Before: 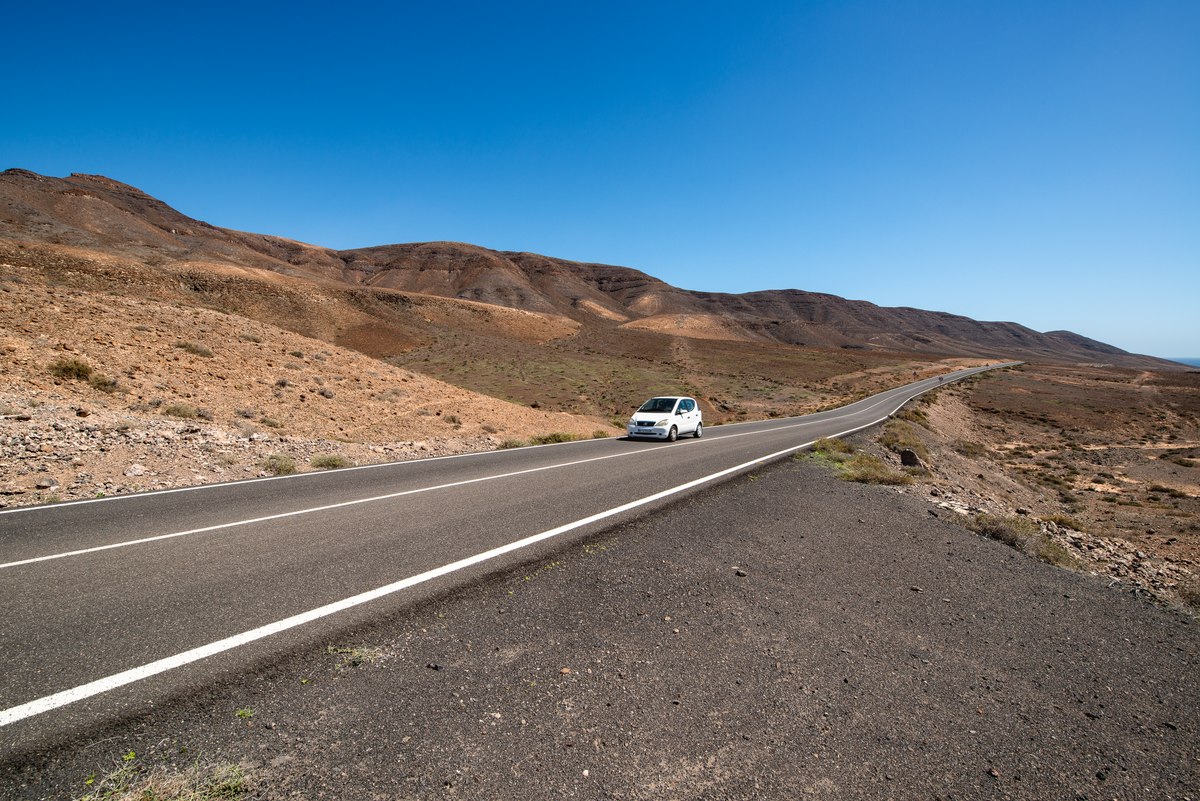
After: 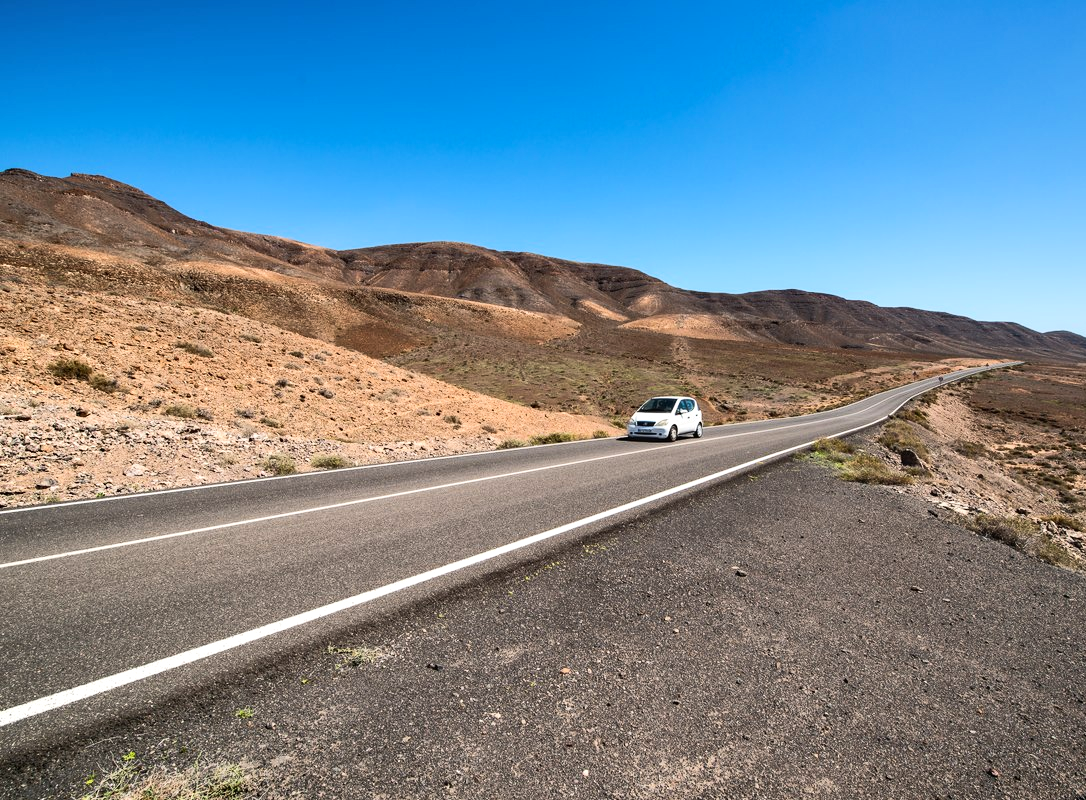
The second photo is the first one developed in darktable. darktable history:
crop: right 9.495%, bottom 0.029%
tone equalizer: -8 EV 0.017 EV, -7 EV -0.013 EV, -6 EV 0.015 EV, -5 EV 0.049 EV, -4 EV 0.249 EV, -3 EV 0.647 EV, -2 EV 0.563 EV, -1 EV 0.175 EV, +0 EV 0.023 EV, edges refinement/feathering 500, mask exposure compensation -1.57 EV, preserve details no
shadows and highlights: low approximation 0.01, soften with gaussian
